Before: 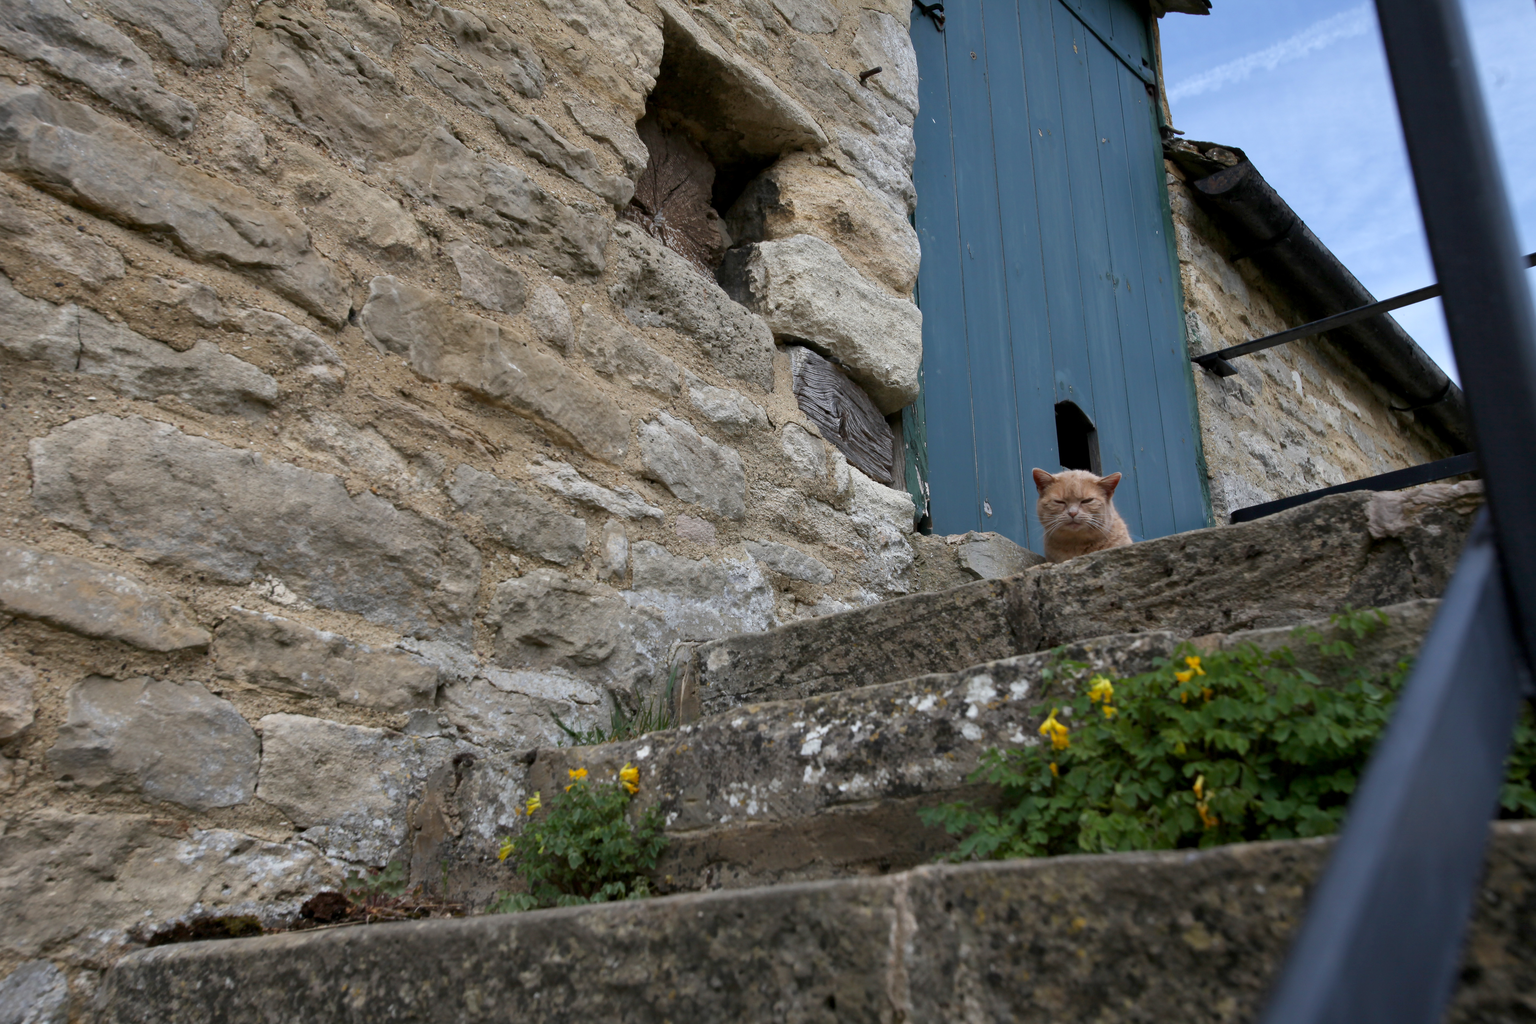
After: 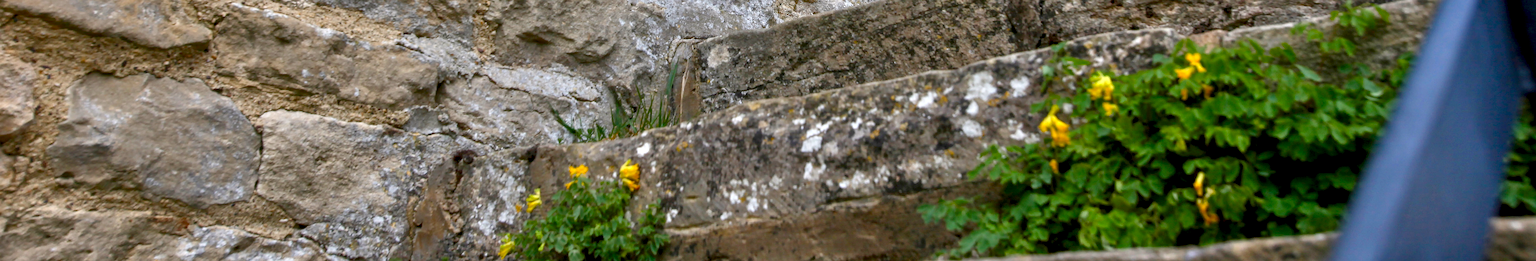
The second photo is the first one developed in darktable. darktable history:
contrast brightness saturation: contrast 0.135, brightness -0.052, saturation 0.155
base curve: curves: ch0 [(0, 0) (0.472, 0.455) (1, 1)], preserve colors none
crop and rotate: top 58.931%, bottom 15.487%
tone equalizer: -7 EV 0.141 EV, -6 EV 0.607 EV, -5 EV 1.15 EV, -4 EV 1.33 EV, -3 EV 1.15 EV, -2 EV 0.6 EV, -1 EV 0.161 EV
sharpen: on, module defaults
local contrast: detail 130%
color balance rgb: highlights gain › chroma 0.288%, highlights gain › hue 330.82°, perceptual saturation grading › global saturation 20%, perceptual saturation grading › highlights -25.63%, perceptual saturation grading › shadows 49.449%, global vibrance 15.18%
